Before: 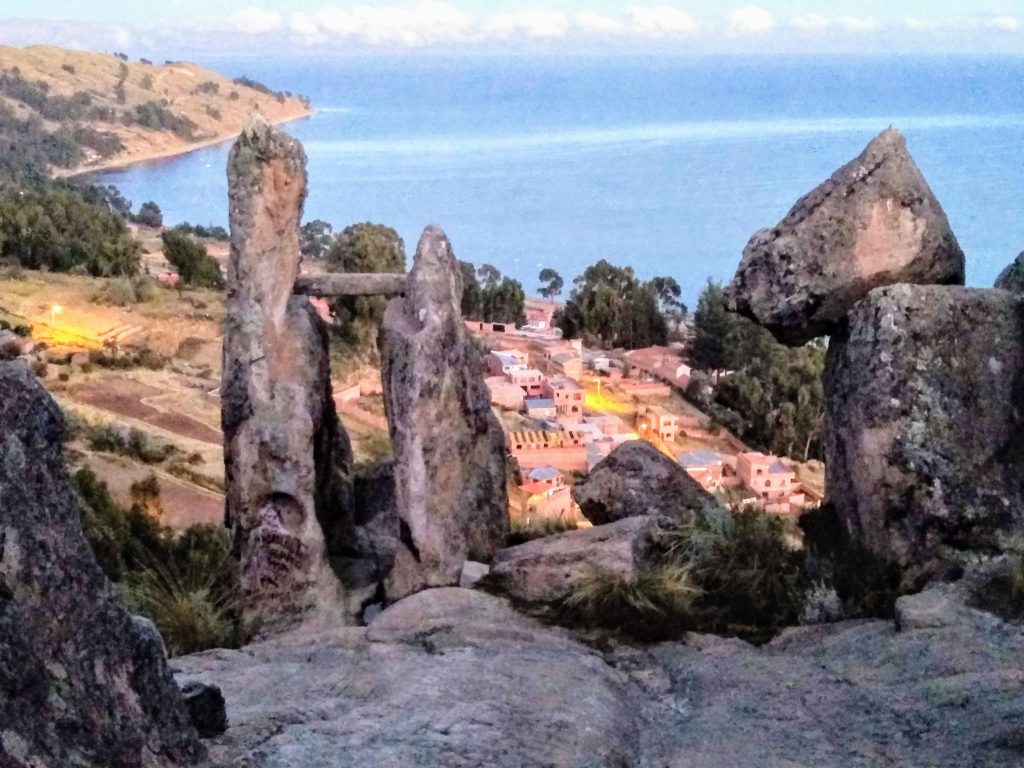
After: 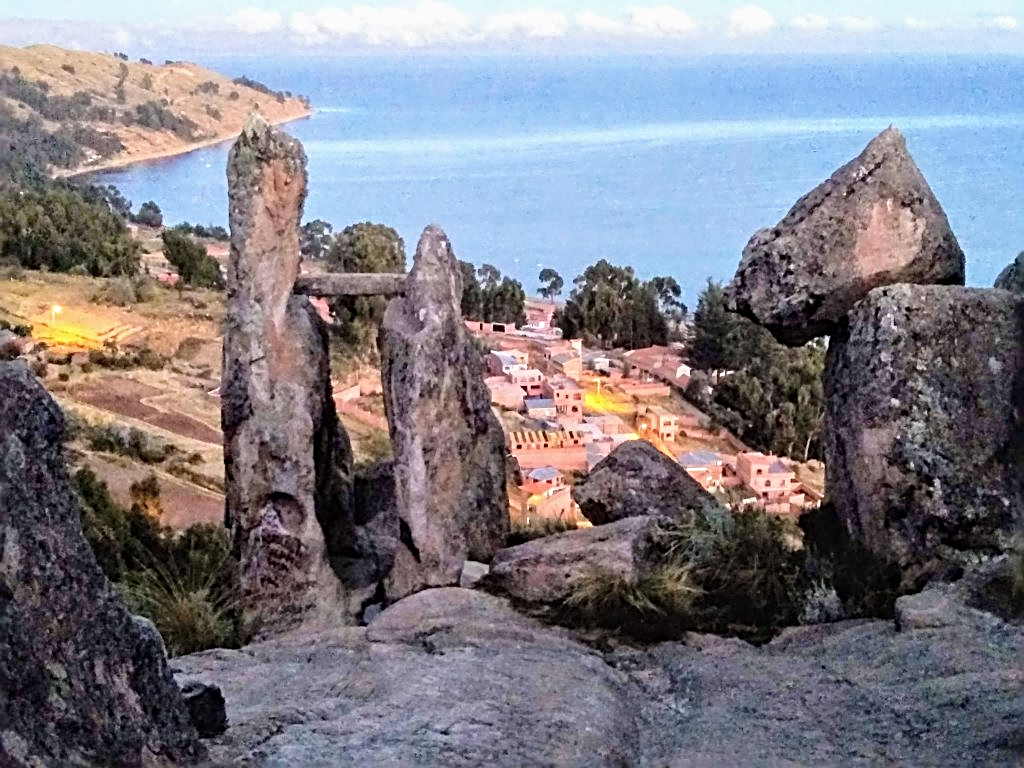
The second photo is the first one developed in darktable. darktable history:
sharpen: radius 2.657, amount 0.659
